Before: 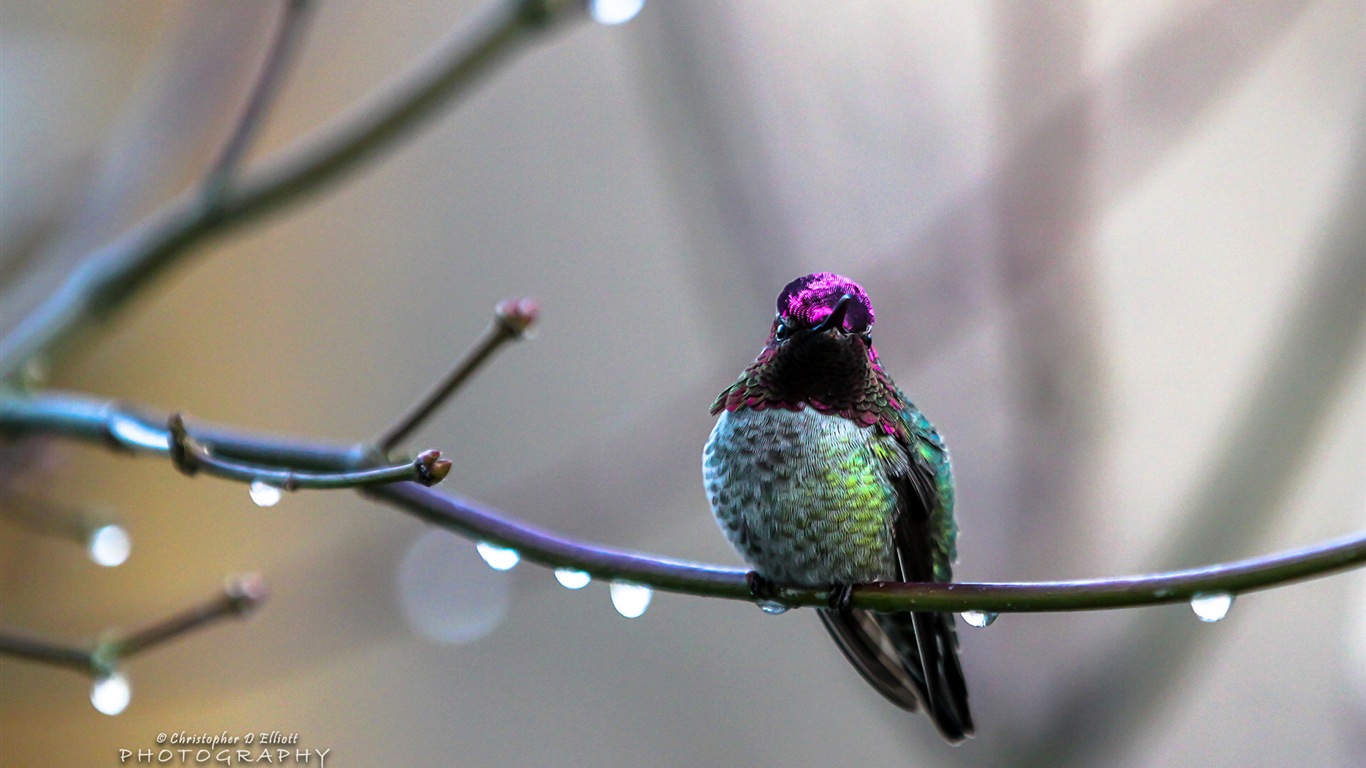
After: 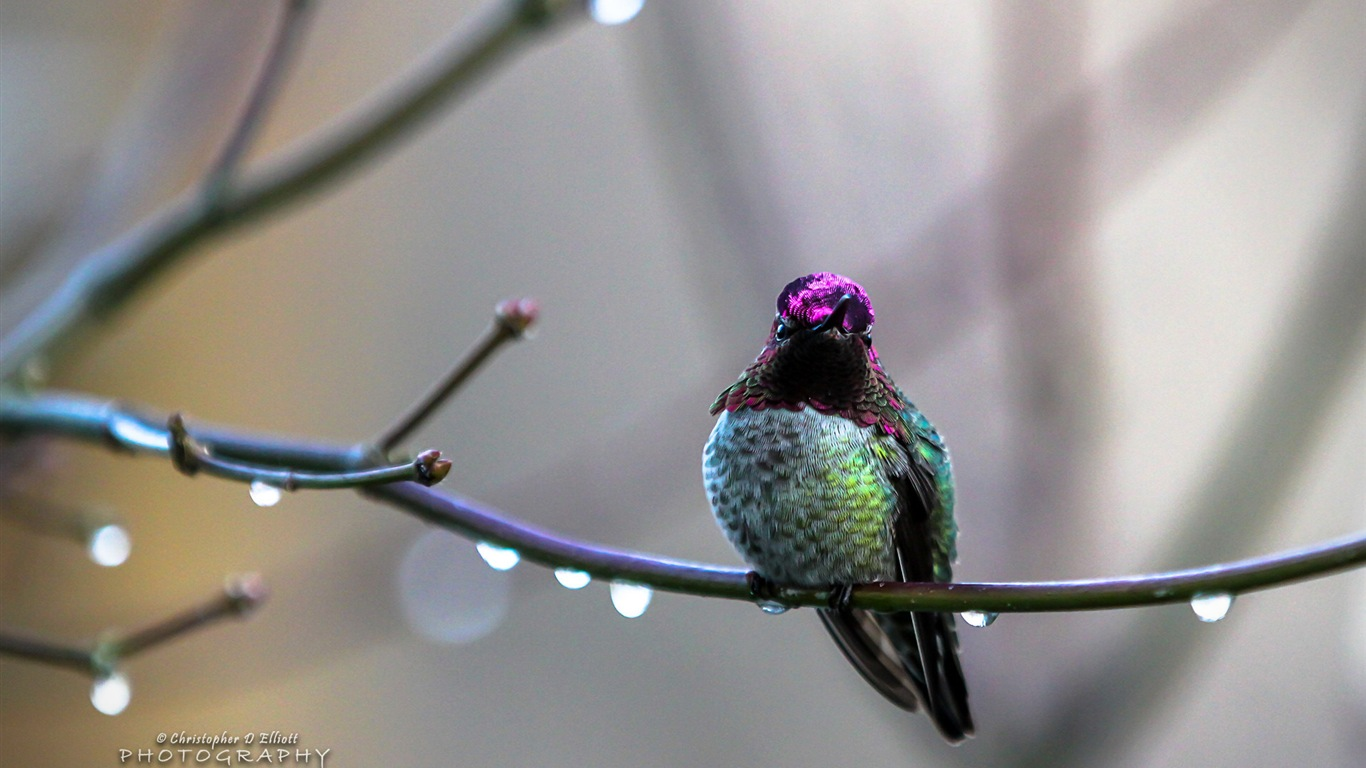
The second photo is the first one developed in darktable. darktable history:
vignetting: fall-off start 84.53%, fall-off radius 80.14%, width/height ratio 1.221
